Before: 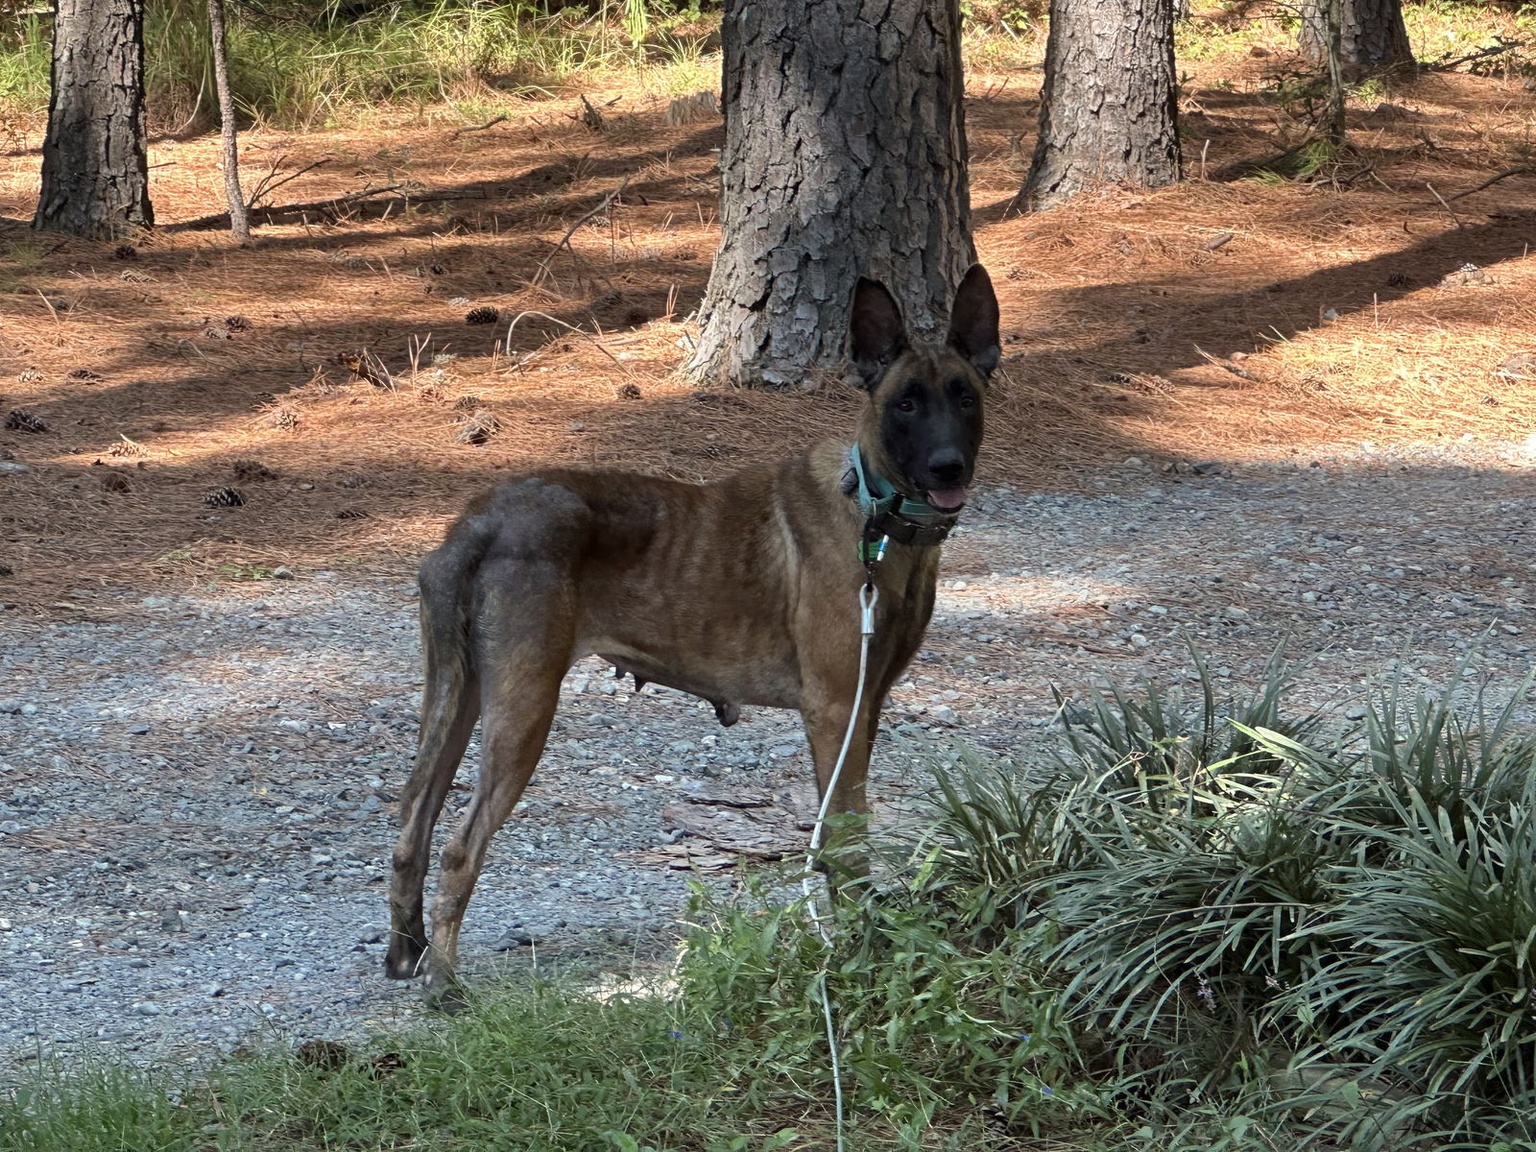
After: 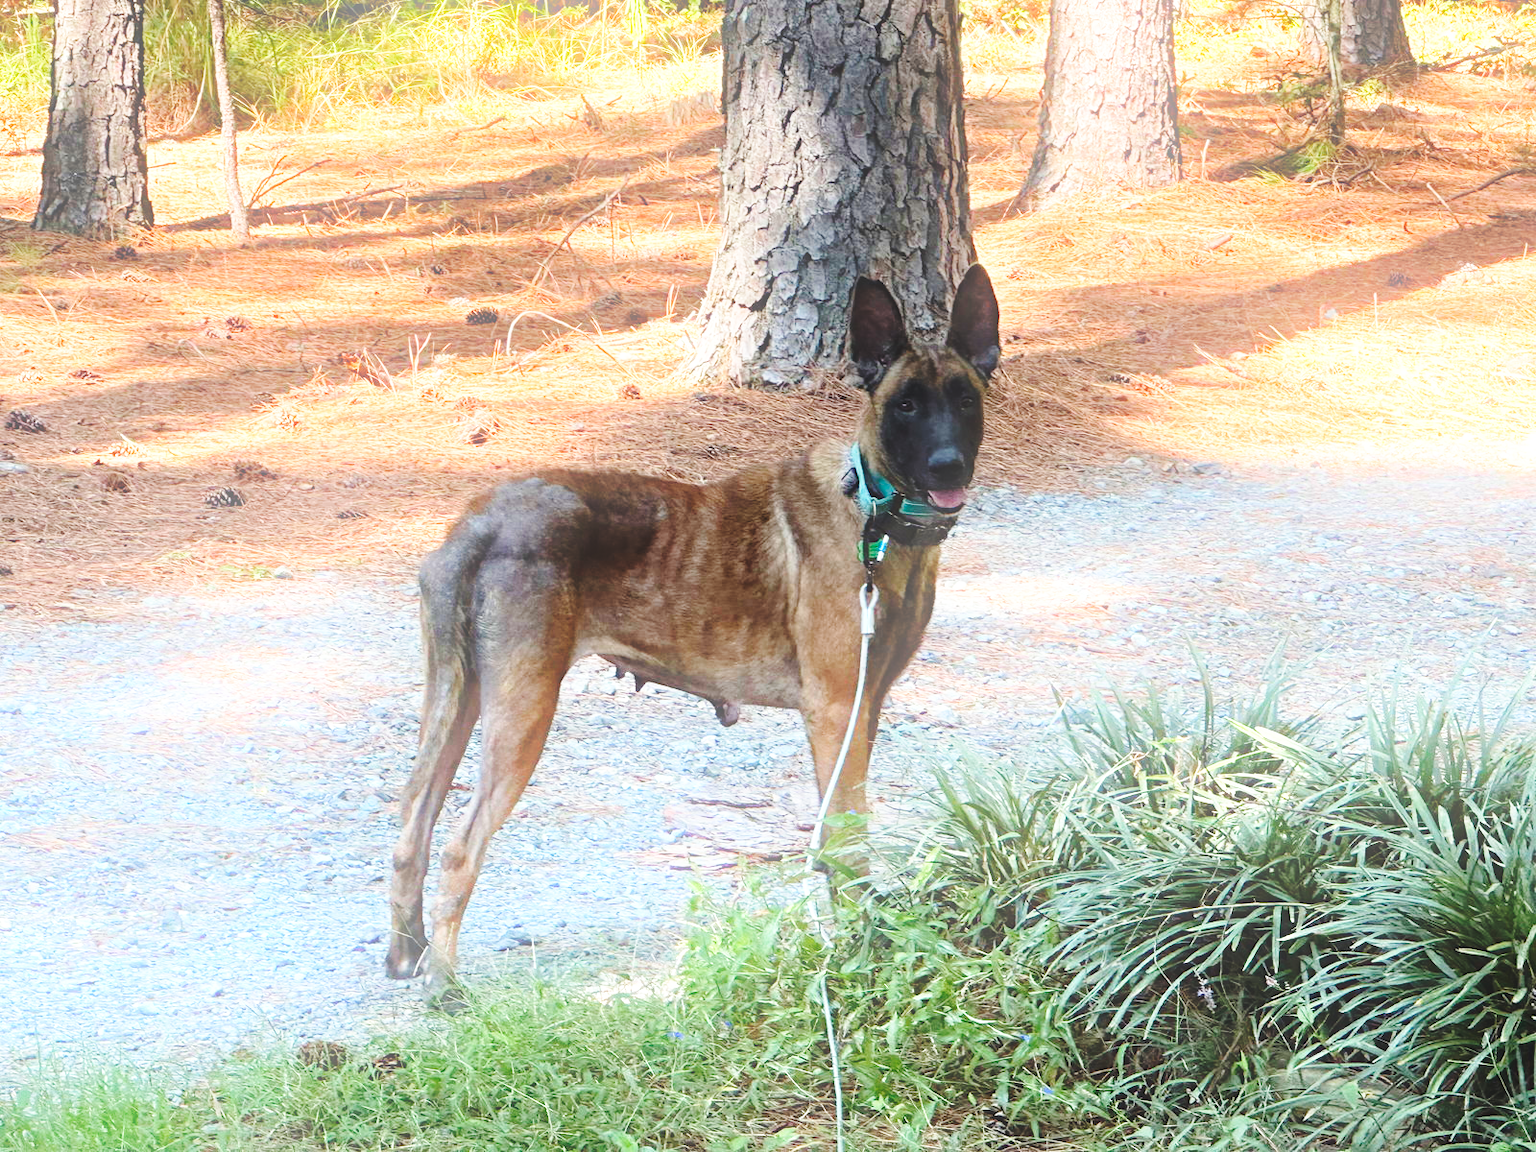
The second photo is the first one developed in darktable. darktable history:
base curve: curves: ch0 [(0, 0) (0.028, 0.03) (0.105, 0.232) (0.387, 0.748) (0.754, 0.968) (1, 1)], fusion 1, exposure shift 0.576, preserve colors none
bloom: on, module defaults
